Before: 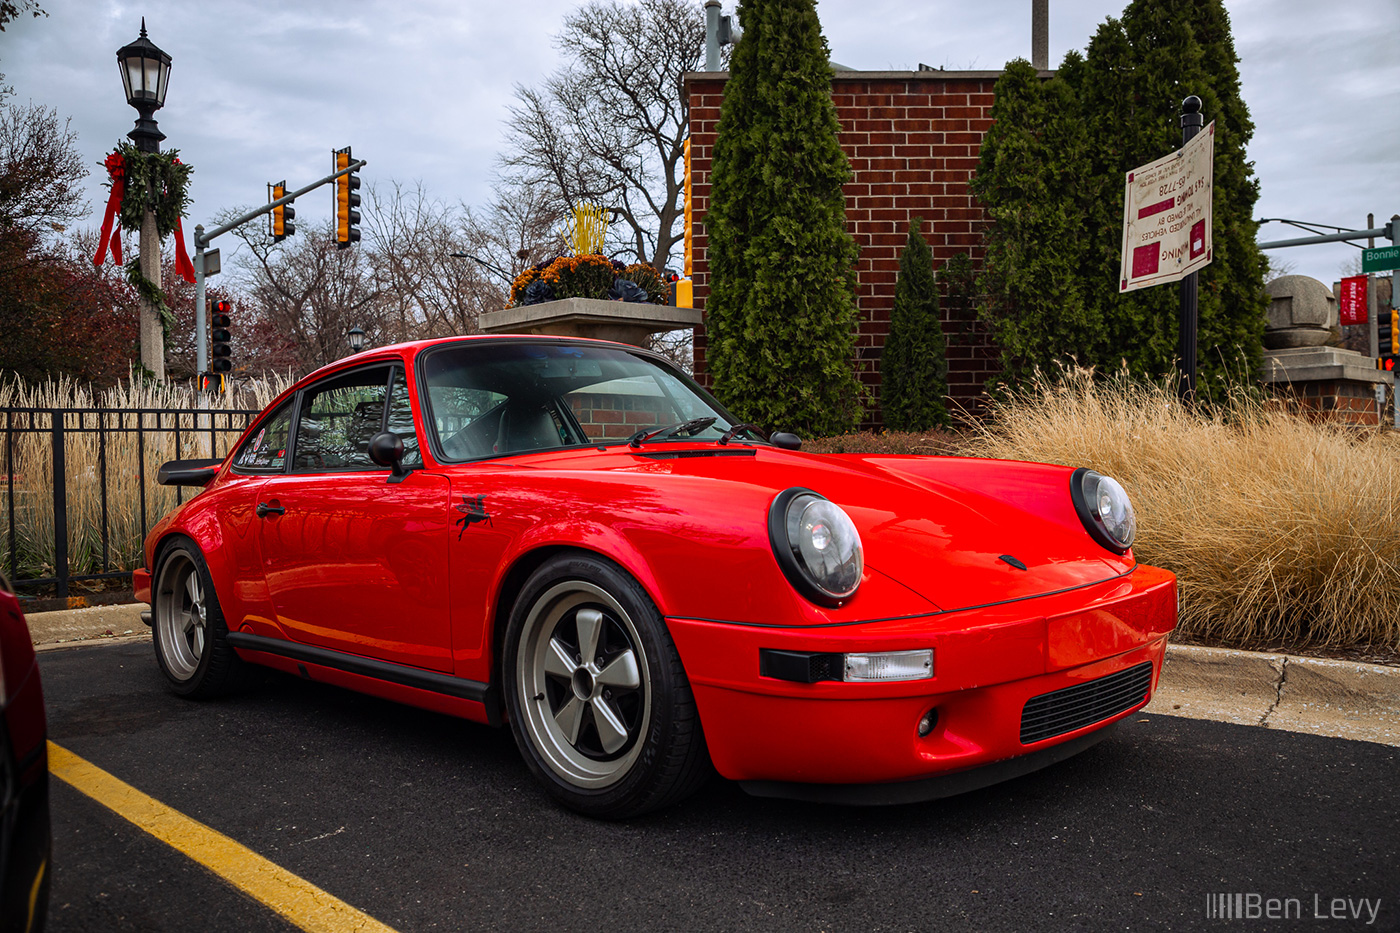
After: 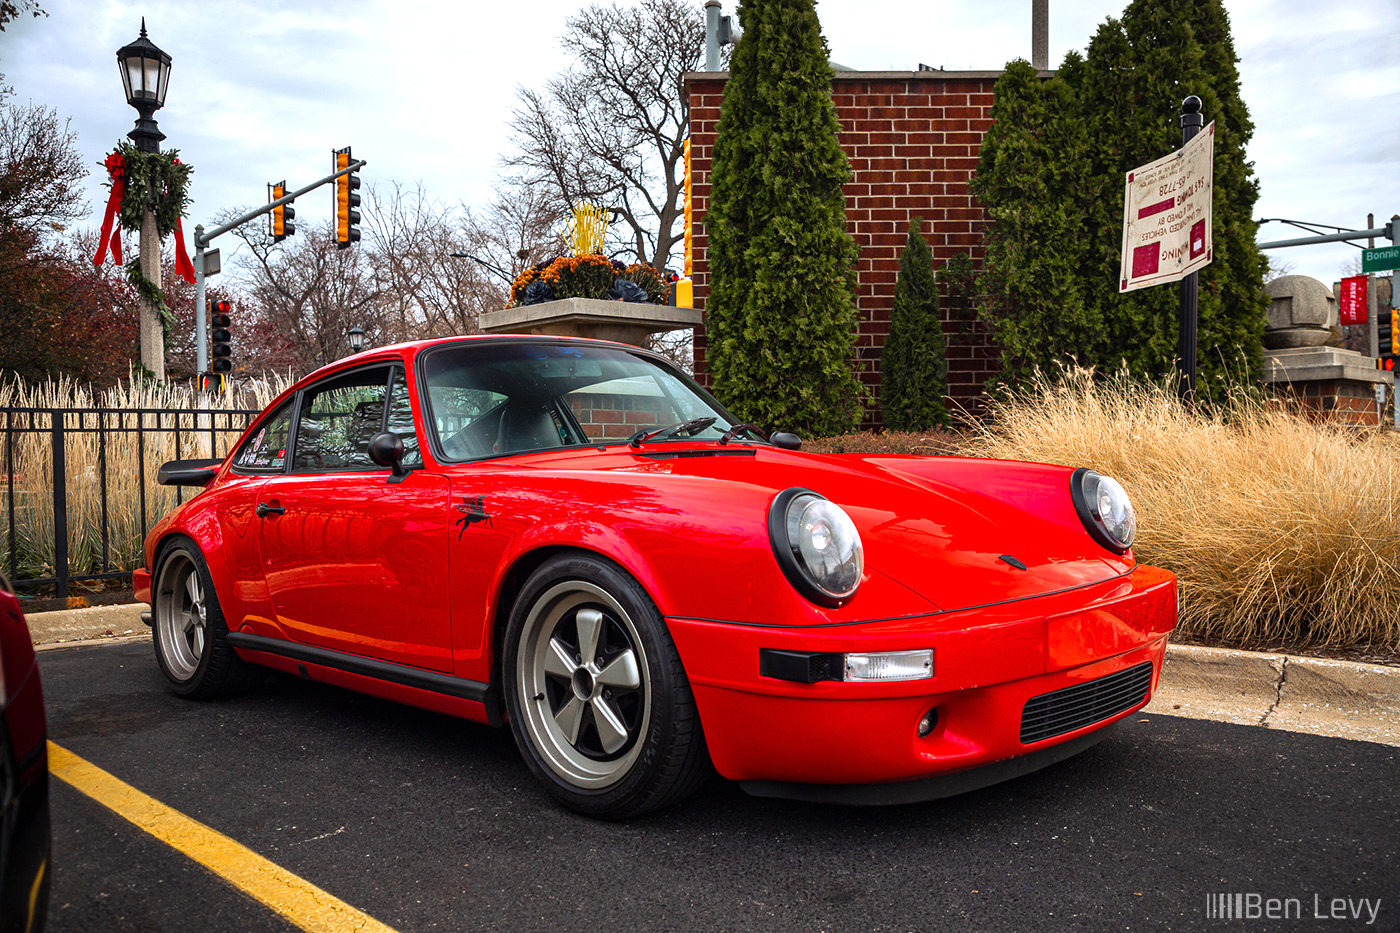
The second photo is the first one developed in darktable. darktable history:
exposure: exposure 0.656 EV, compensate exposure bias true, compensate highlight preservation false
